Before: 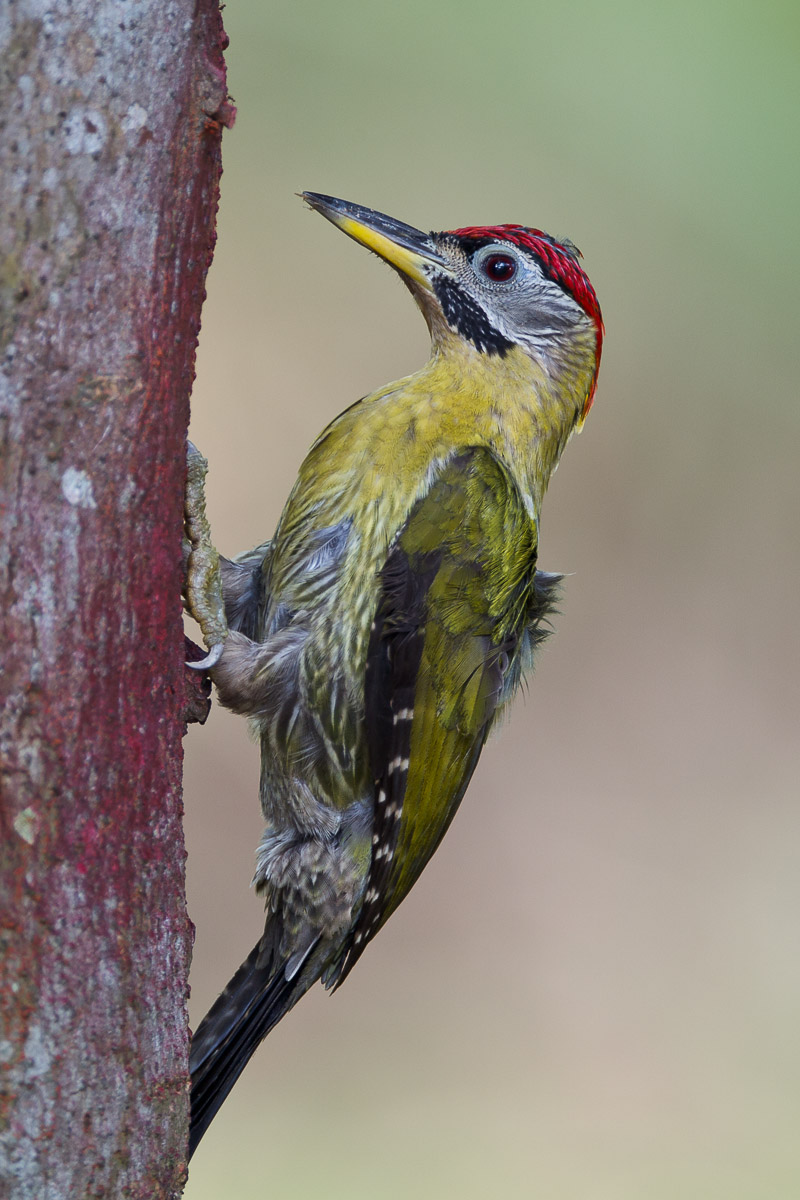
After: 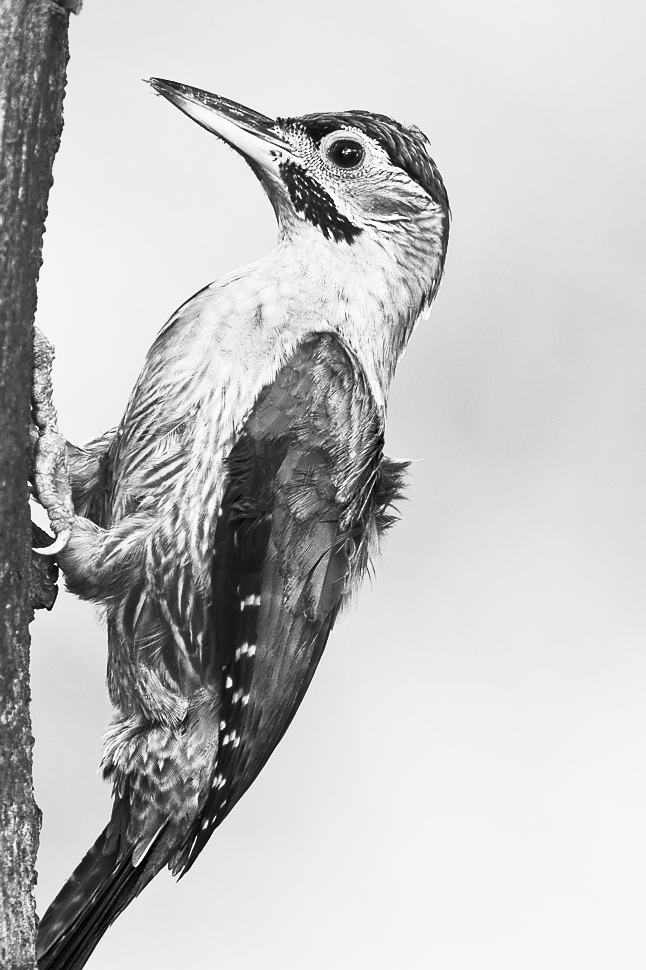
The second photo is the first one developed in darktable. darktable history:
crop: left 19.159%, top 9.58%, bottom 9.58%
contrast brightness saturation: contrast 0.53, brightness 0.47, saturation -1
tone equalizer: on, module defaults
sharpen: radius 1, threshold 1
exposure: exposure 0.161 EV, compensate highlight preservation false
